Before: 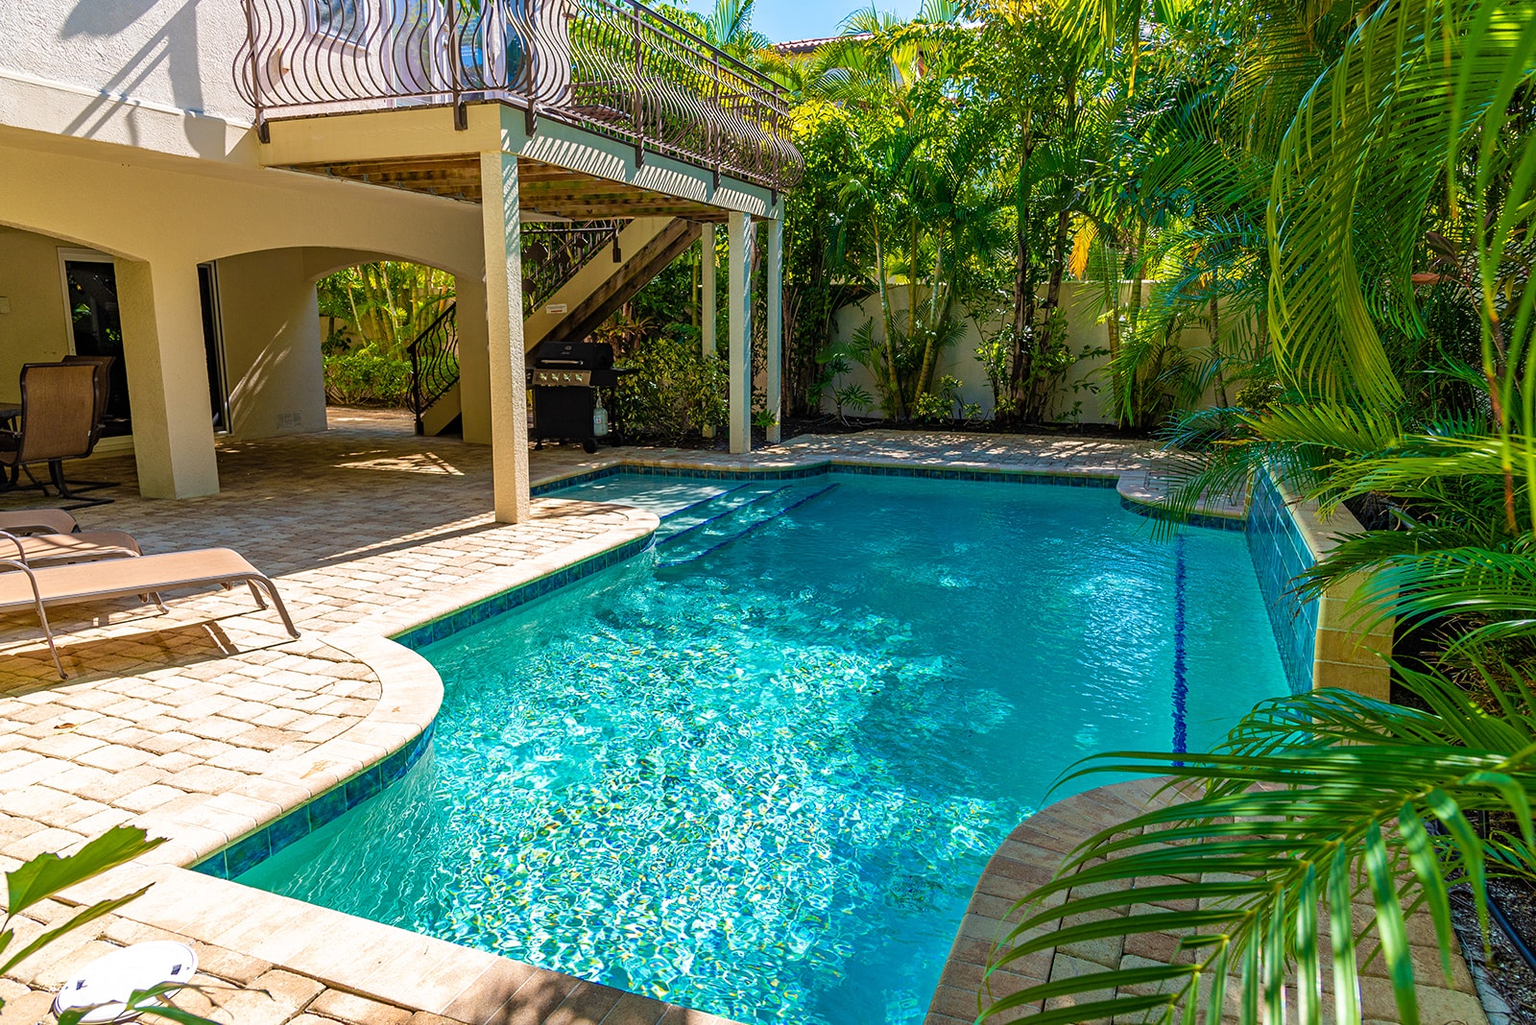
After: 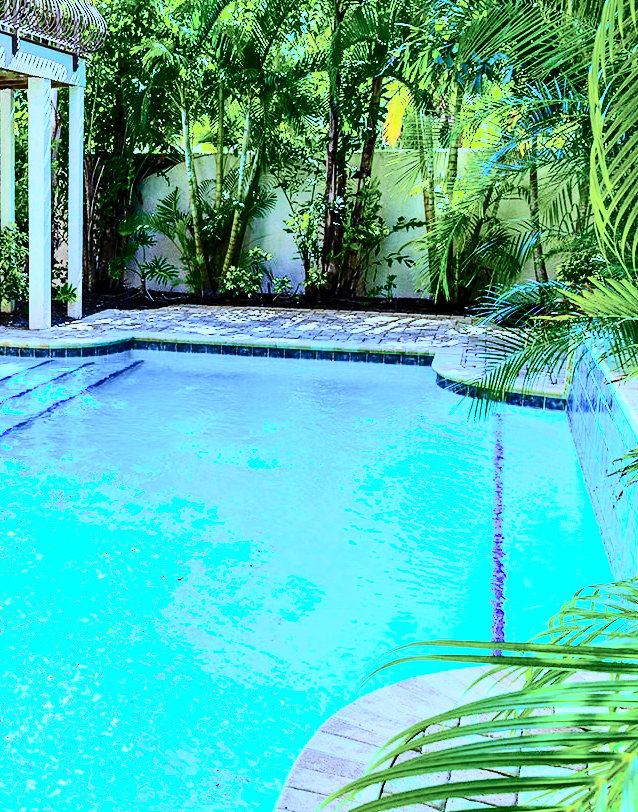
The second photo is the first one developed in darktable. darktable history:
white balance: red 0.766, blue 1.537
crop: left 45.721%, top 13.393%, right 14.118%, bottom 10.01%
contrast brightness saturation: contrast 0.39, brightness 0.1
tone curve: curves: ch0 [(0.014, 0) (0.13, 0.09) (0.227, 0.211) (0.346, 0.388) (0.499, 0.598) (0.662, 0.76) (0.795, 0.846) (1, 0.969)]; ch1 [(0, 0) (0.366, 0.367) (0.447, 0.417) (0.473, 0.484) (0.504, 0.502) (0.525, 0.518) (0.564, 0.548) (0.639, 0.643) (1, 1)]; ch2 [(0, 0) (0.333, 0.346) (0.375, 0.375) (0.424, 0.43) (0.476, 0.498) (0.496, 0.505) (0.517, 0.515) (0.542, 0.564) (0.583, 0.6) (0.64, 0.622) (0.723, 0.676) (1, 1)], color space Lab, independent channels, preserve colors none
graduated density: on, module defaults
exposure: black level correction 0.001, exposure 1.646 EV, compensate exposure bias true, compensate highlight preservation false
tone equalizer: on, module defaults
